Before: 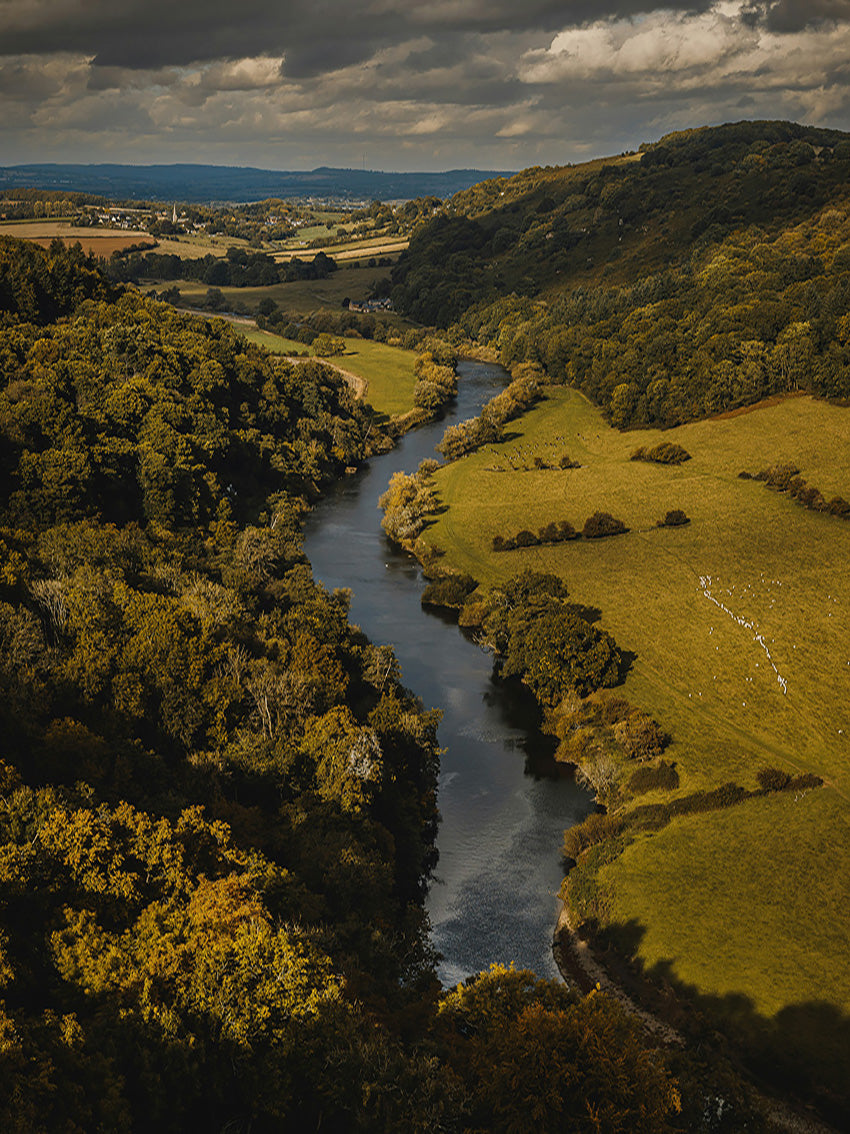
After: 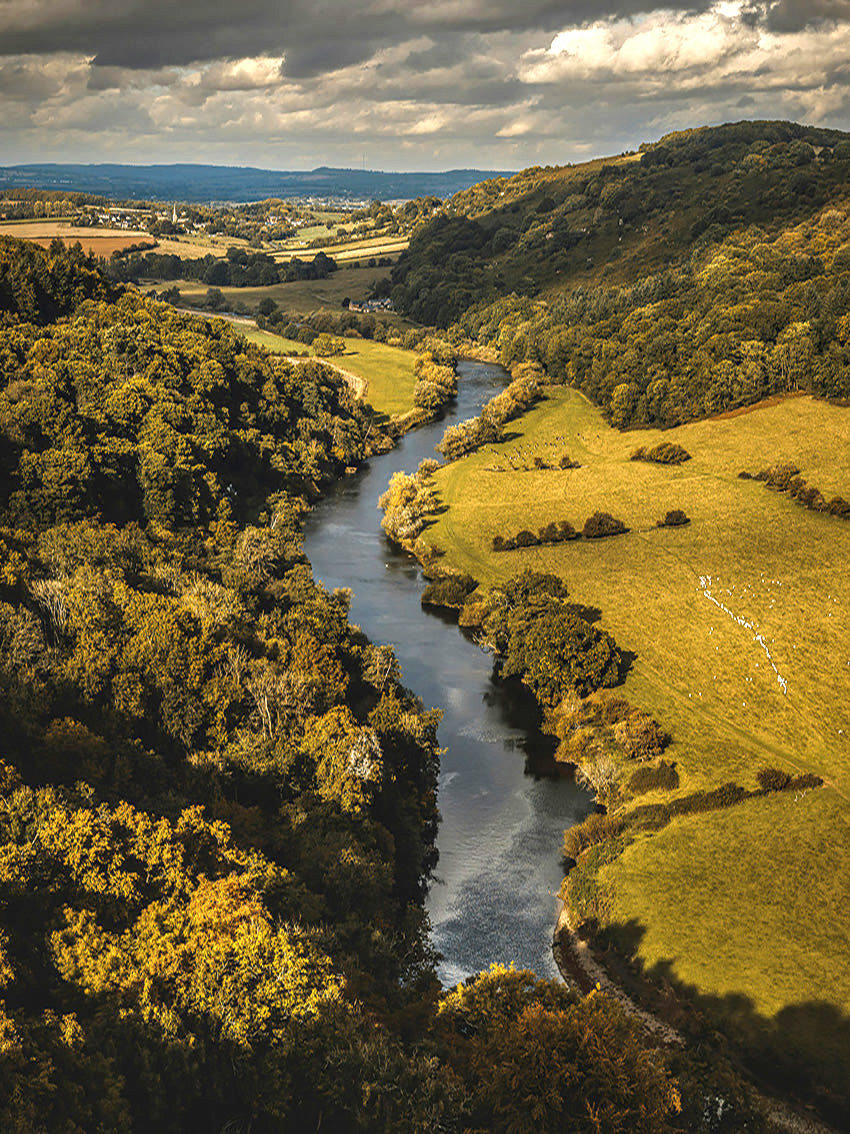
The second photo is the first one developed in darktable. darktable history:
exposure: black level correction 0, exposure 1.103 EV, compensate exposure bias true, compensate highlight preservation false
shadows and highlights: shadows 12.38, white point adjustment 1.23, highlights -0.783, soften with gaussian
local contrast: on, module defaults
